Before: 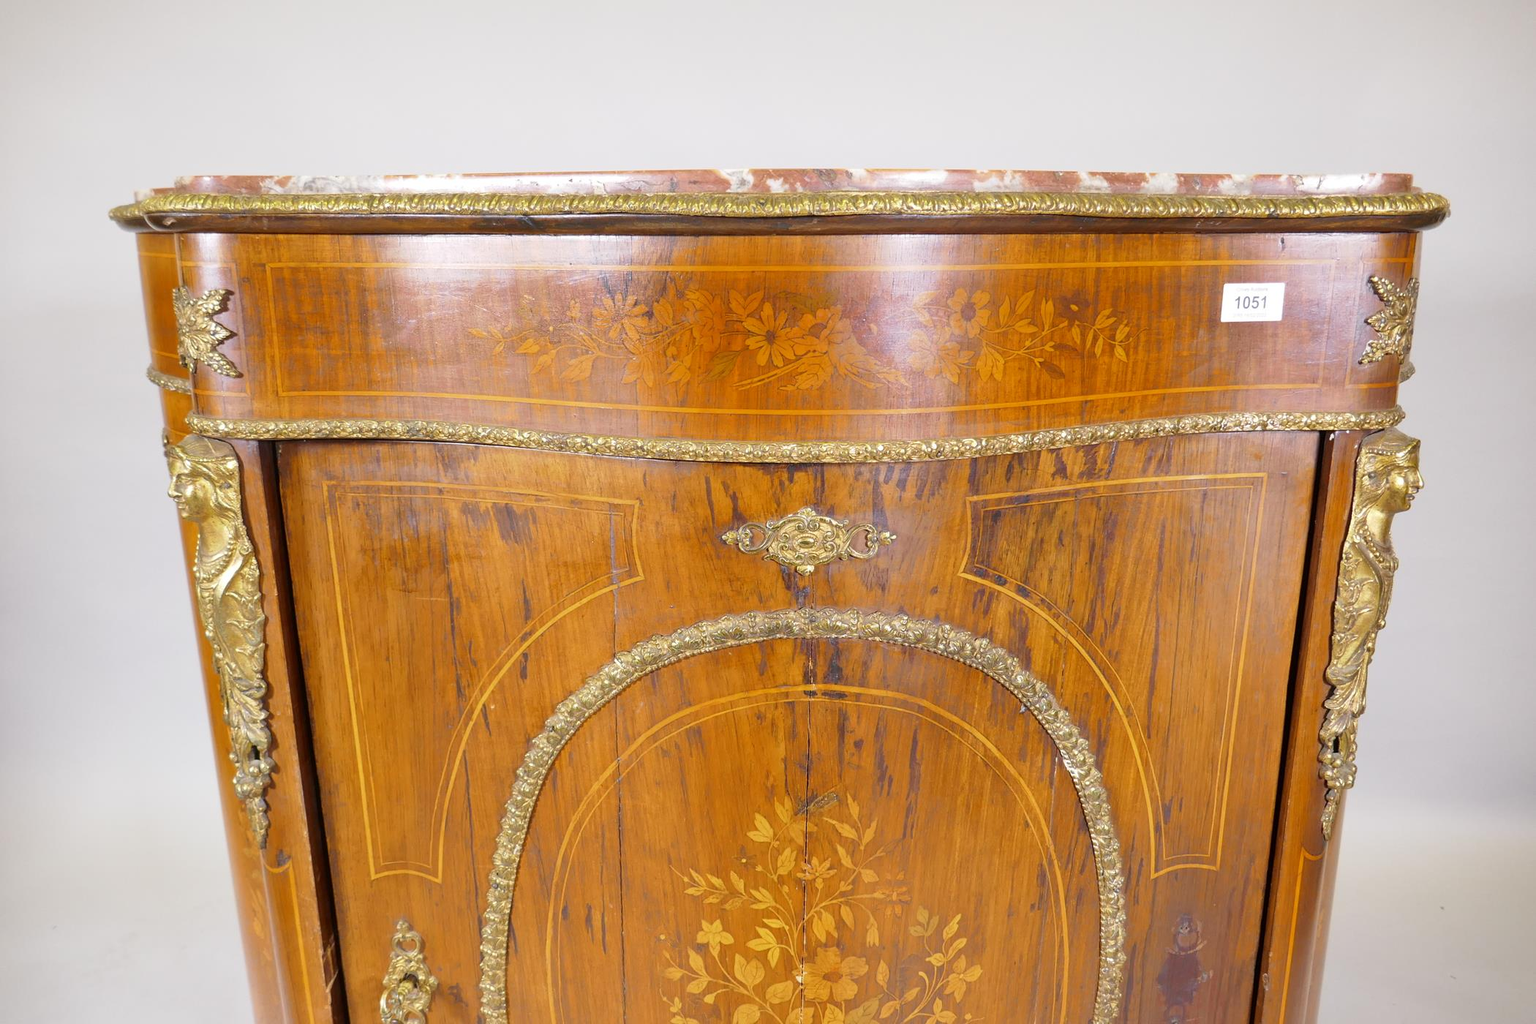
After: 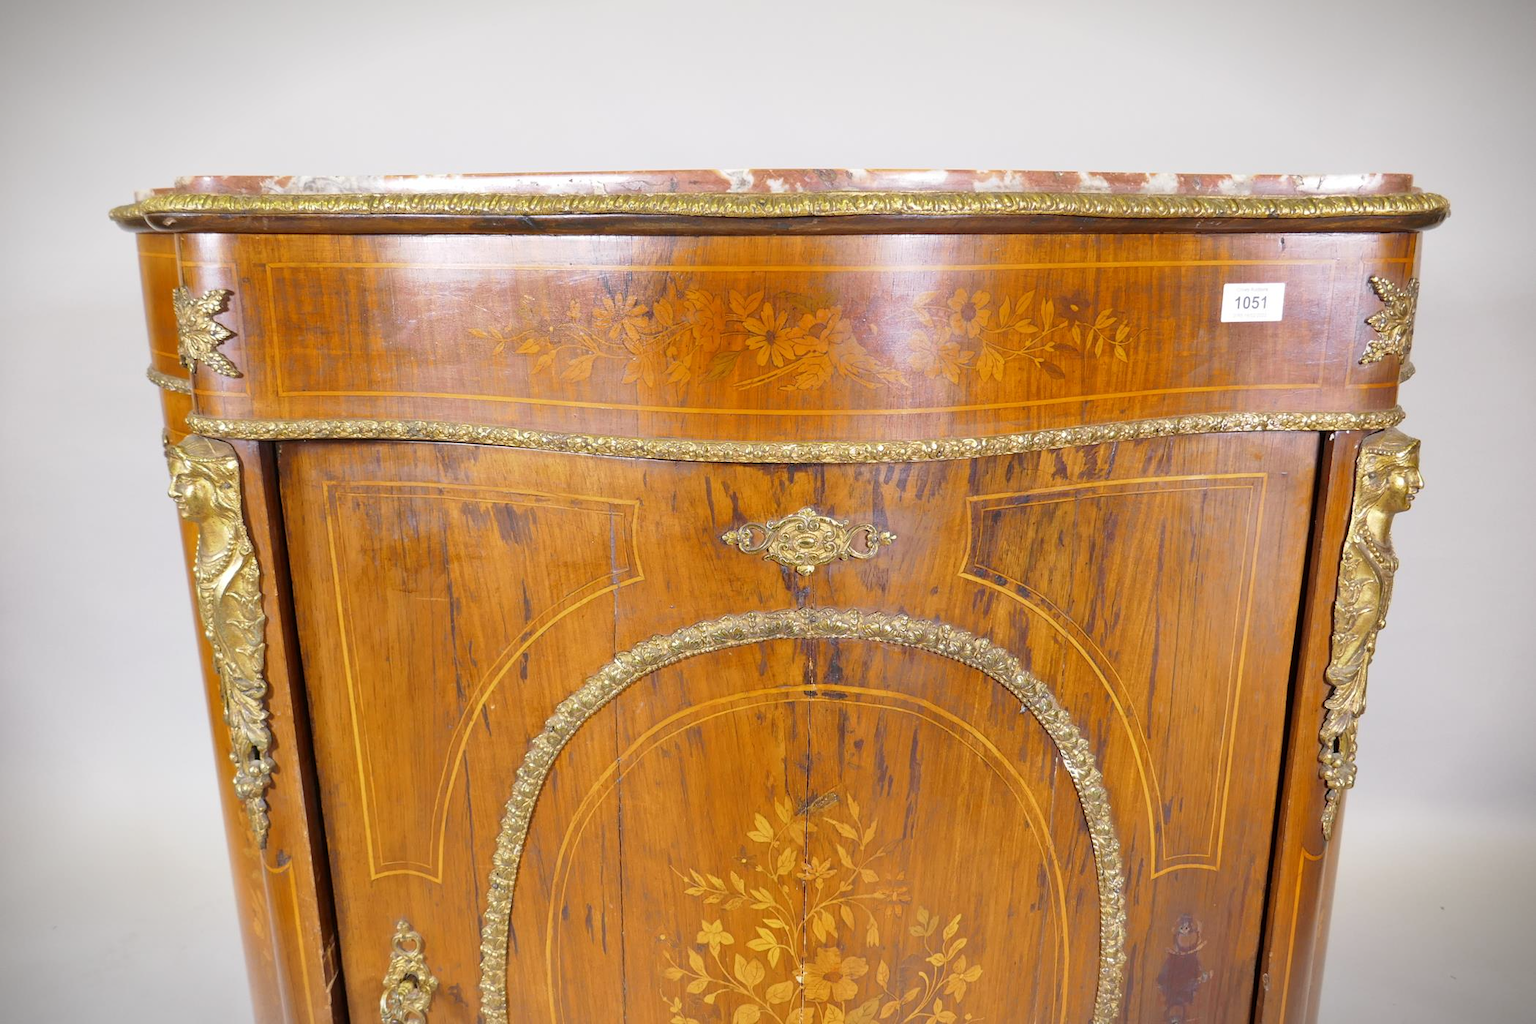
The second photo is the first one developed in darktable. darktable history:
vignetting: fall-off start 100.31%, width/height ratio 1.325
